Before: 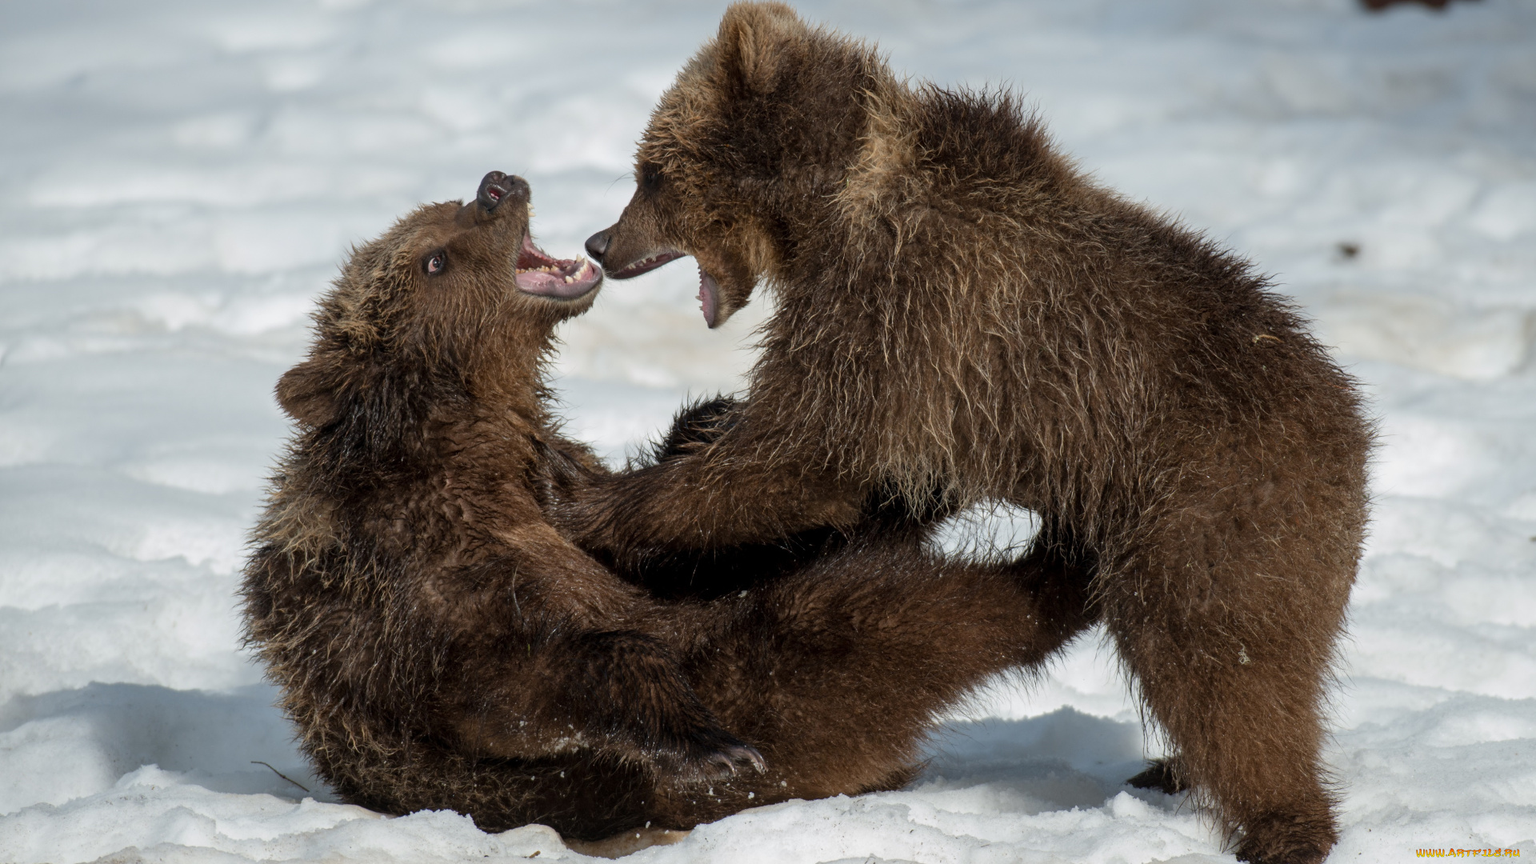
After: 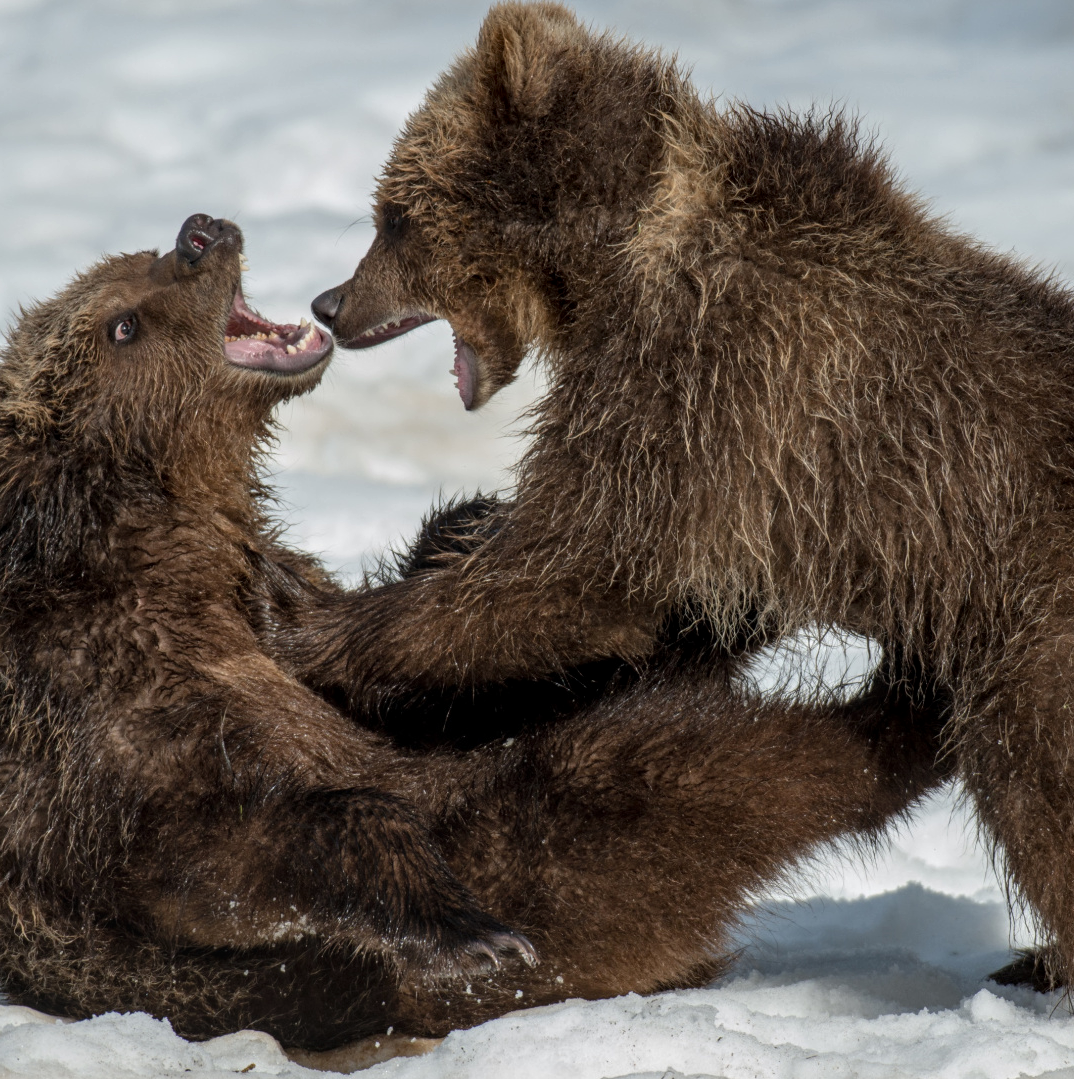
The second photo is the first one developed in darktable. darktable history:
local contrast: on, module defaults
crop: left 21.892%, right 22.141%, bottom 0.002%
